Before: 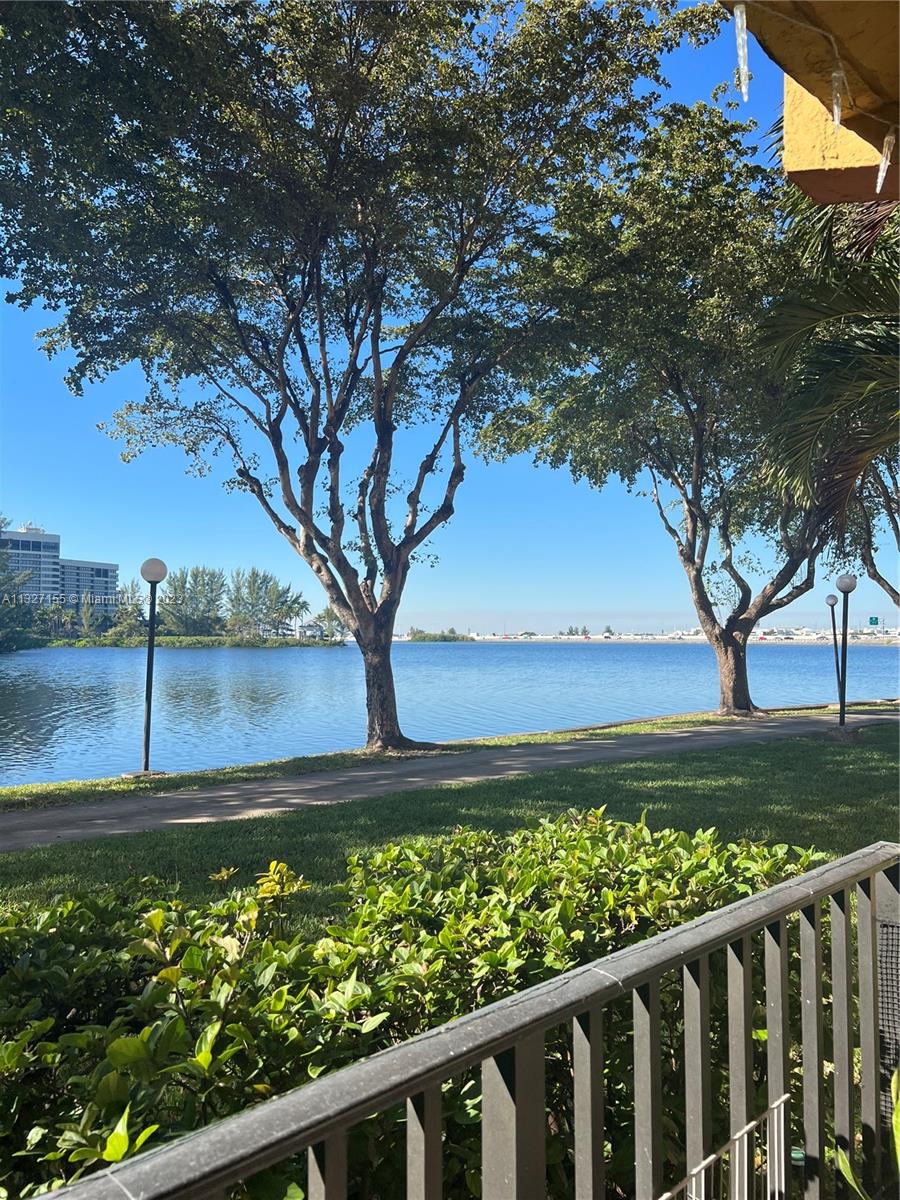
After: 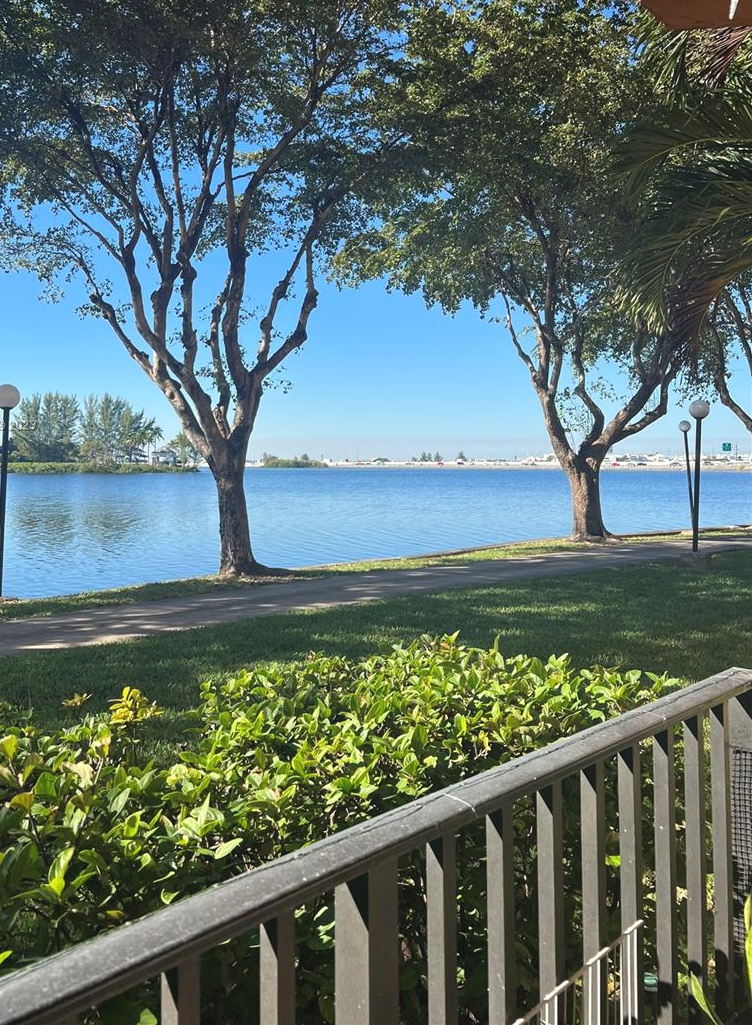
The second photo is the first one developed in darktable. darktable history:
crop: left 16.368%, top 14.542%
exposure: black level correction -0.004, exposure 0.053 EV, compensate exposure bias true, compensate highlight preservation false
